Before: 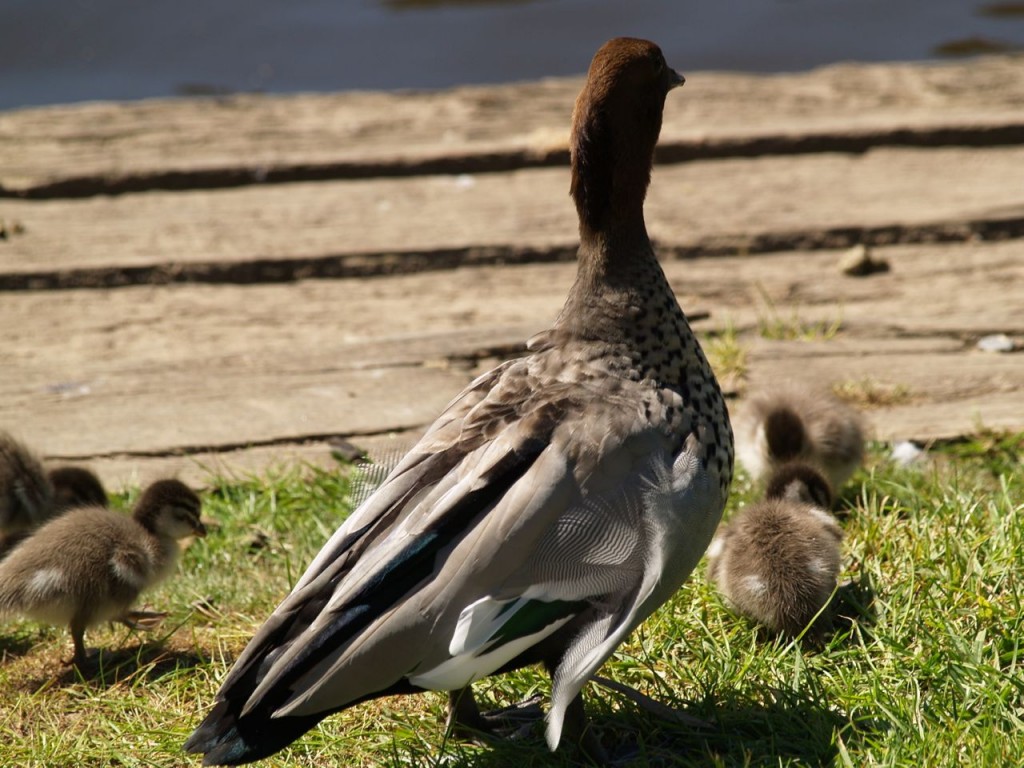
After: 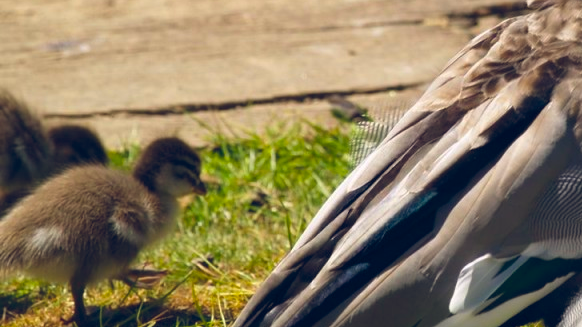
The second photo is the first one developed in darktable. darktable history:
crop: top 44.652%, right 43.143%, bottom 12.764%
color balance rgb: global offset › luminance 0.416%, global offset › chroma 0.207%, global offset › hue 254.51°, linear chroma grading › global chroma 8.678%, perceptual saturation grading › global saturation 25.063%, global vibrance 20%
